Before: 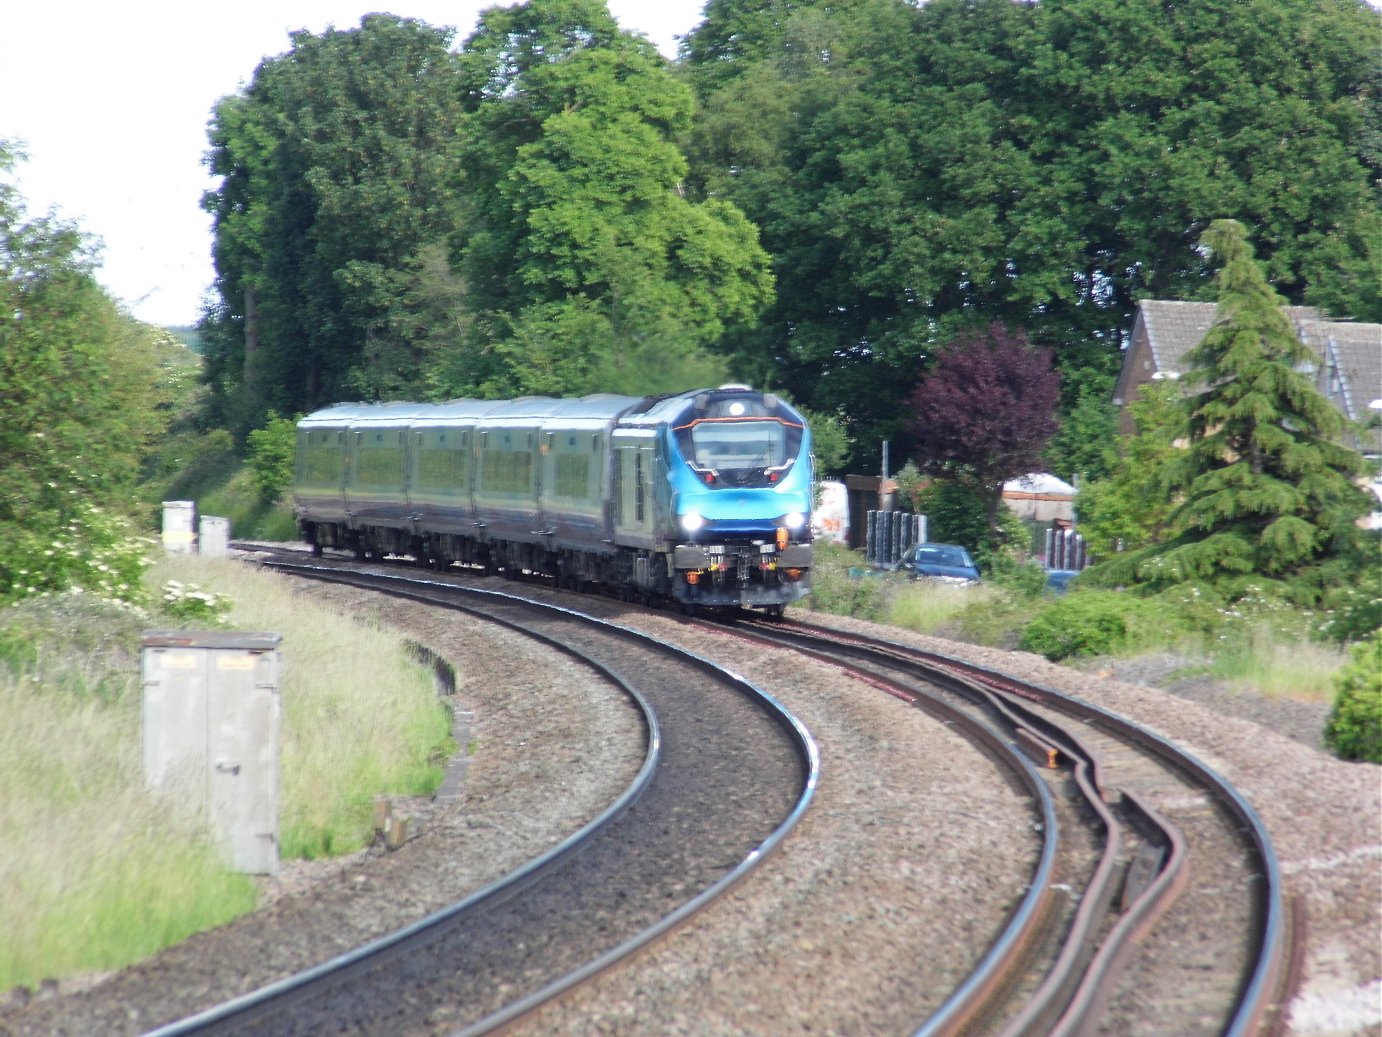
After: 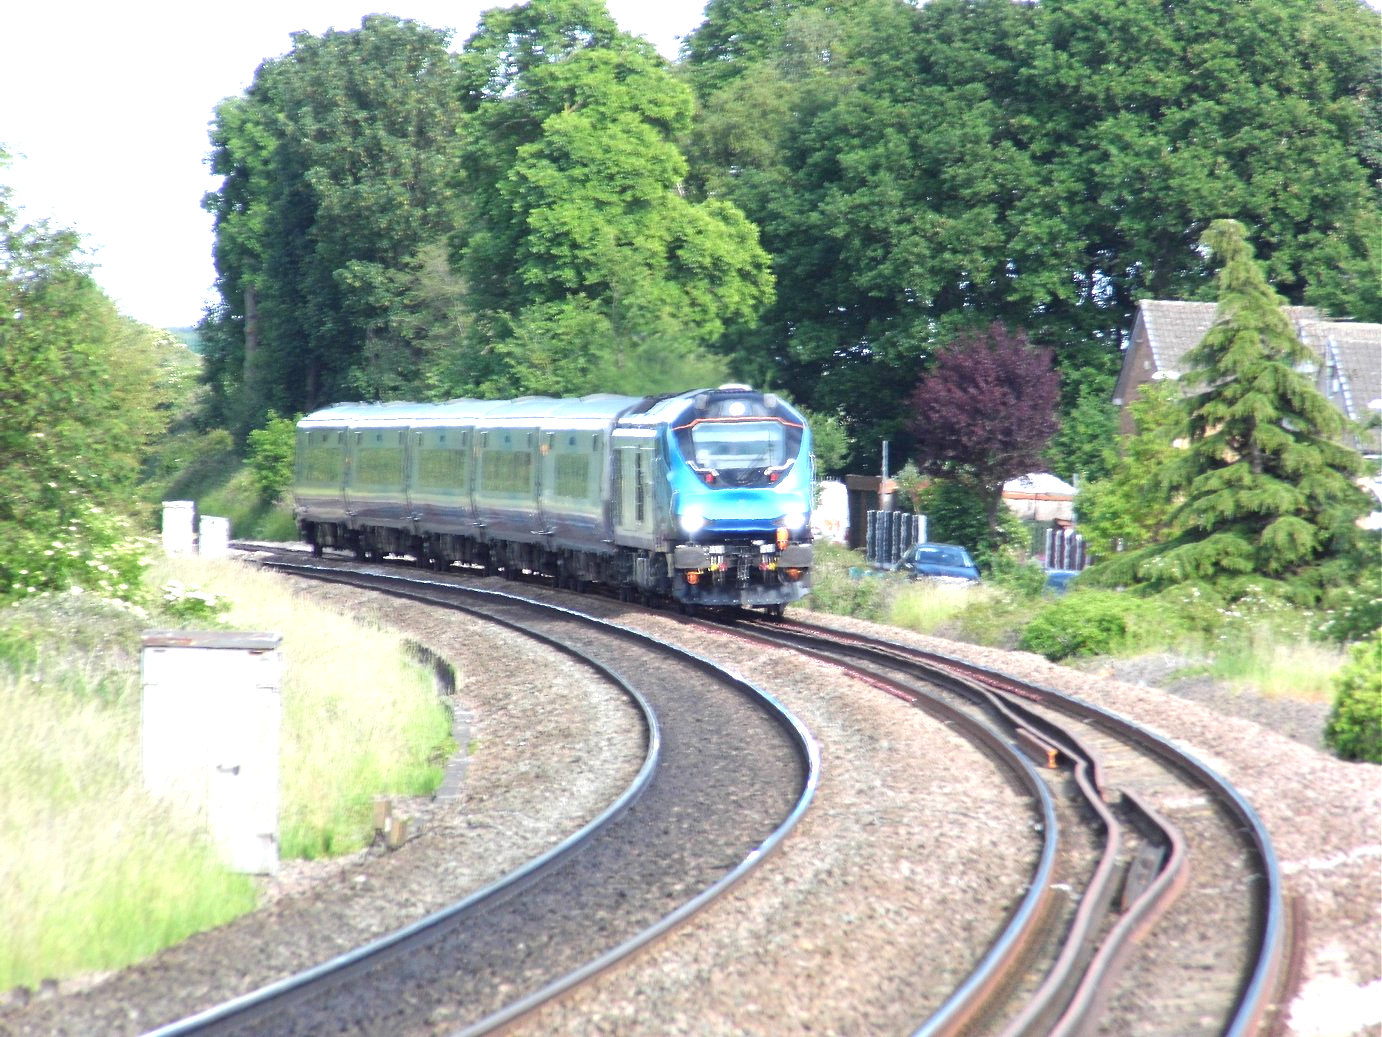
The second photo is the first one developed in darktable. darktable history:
white balance: emerald 1
exposure: exposure 0.74 EV, compensate highlight preservation false
